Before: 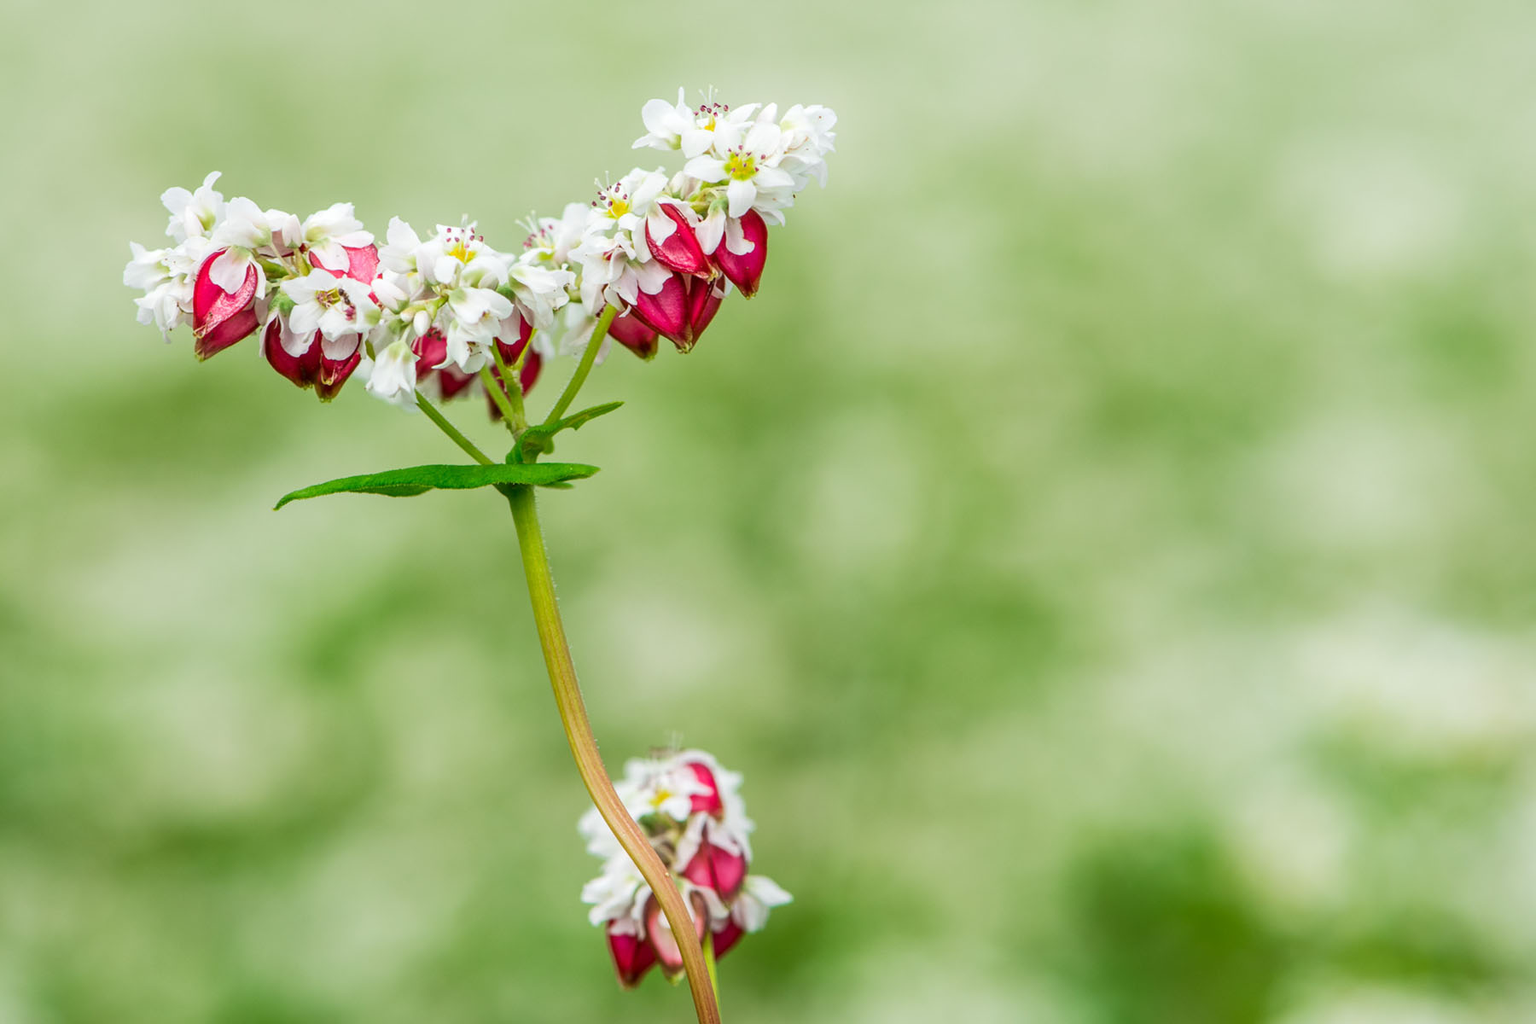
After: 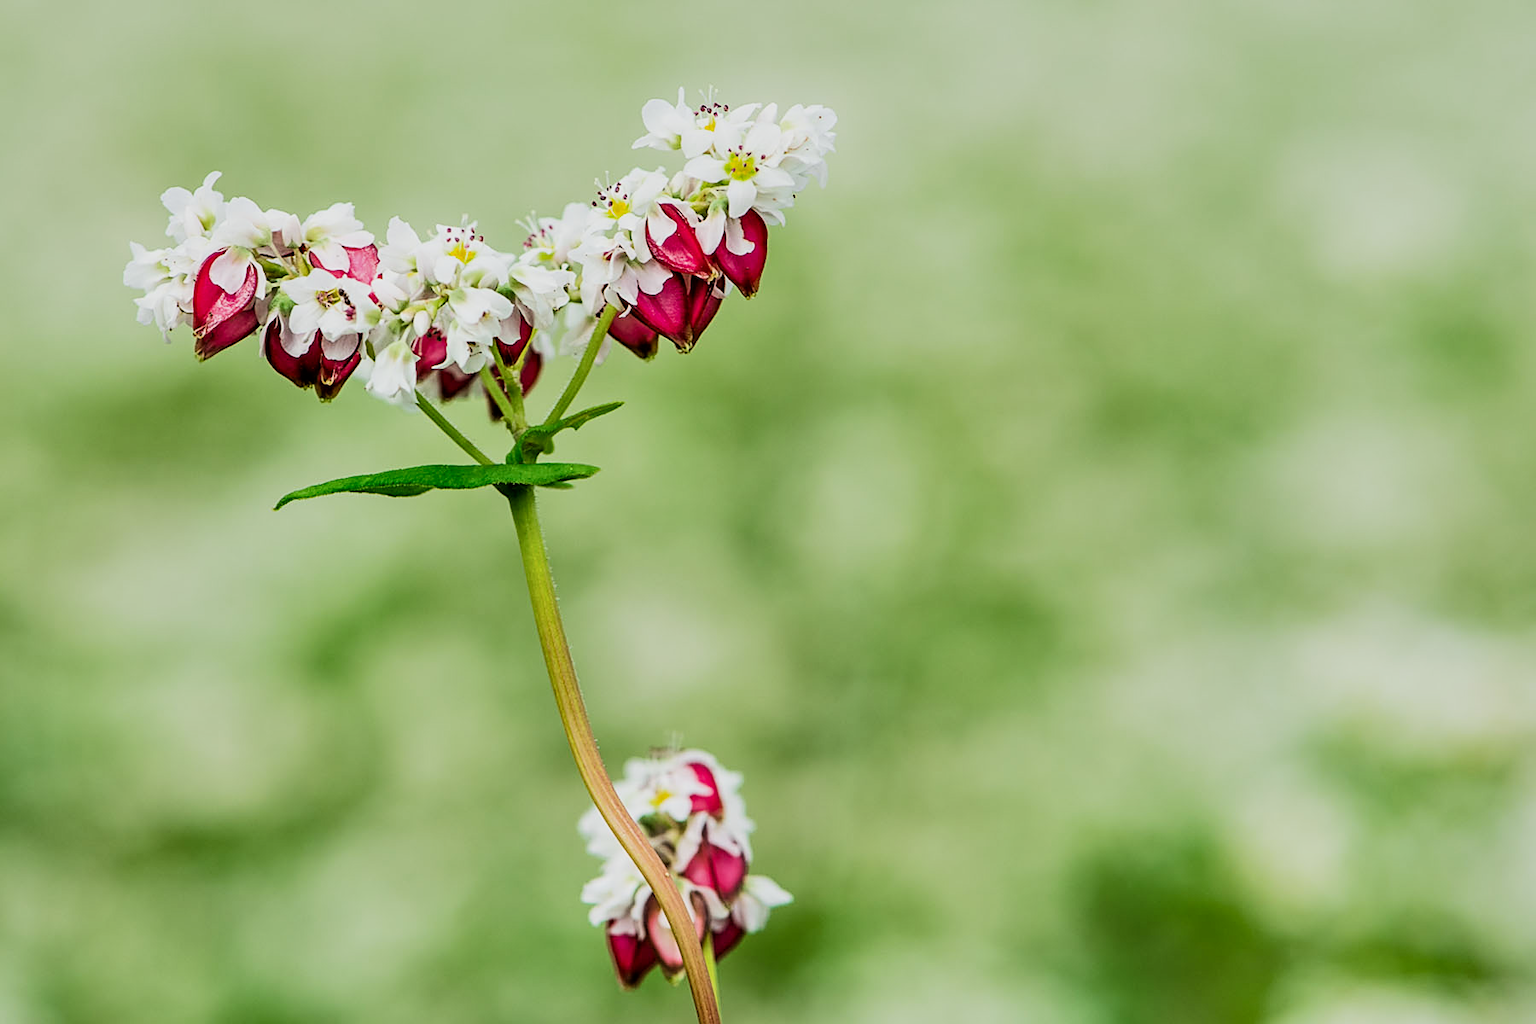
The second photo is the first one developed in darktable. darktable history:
filmic rgb: black relative exposure -5 EV, hardness 2.88, contrast 1.5
shadows and highlights: shadows 32.83, highlights -47.7, soften with gaussian
sharpen: on, module defaults
